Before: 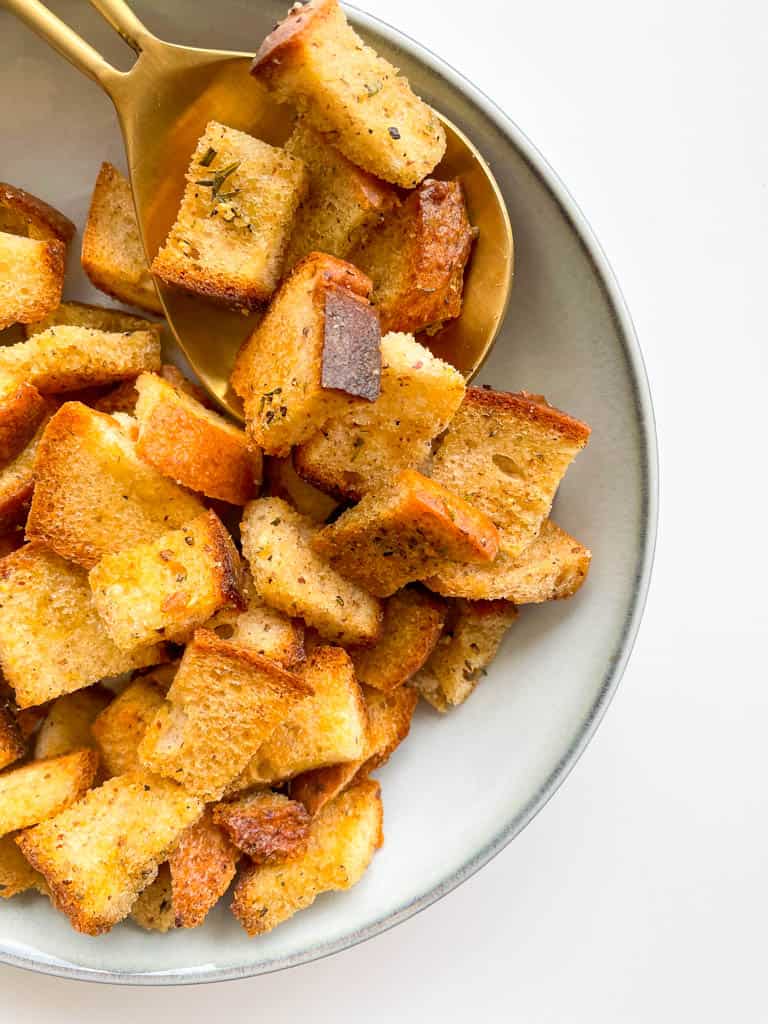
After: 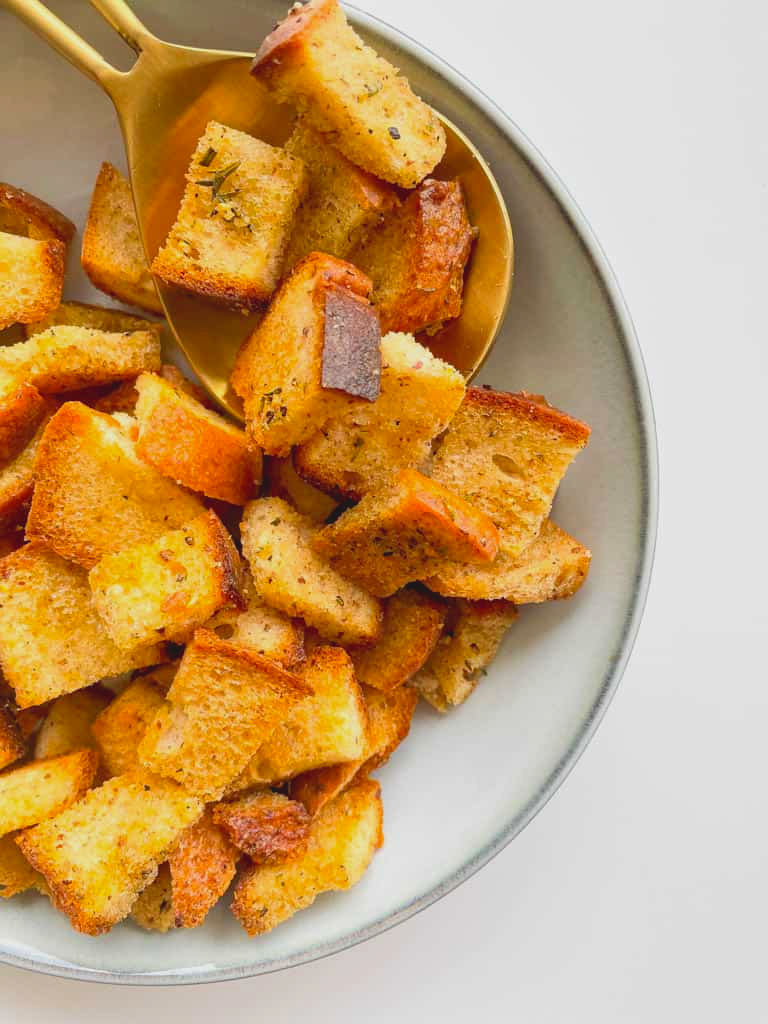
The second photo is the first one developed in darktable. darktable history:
lowpass: radius 0.1, contrast 0.85, saturation 1.1, unbound 0
